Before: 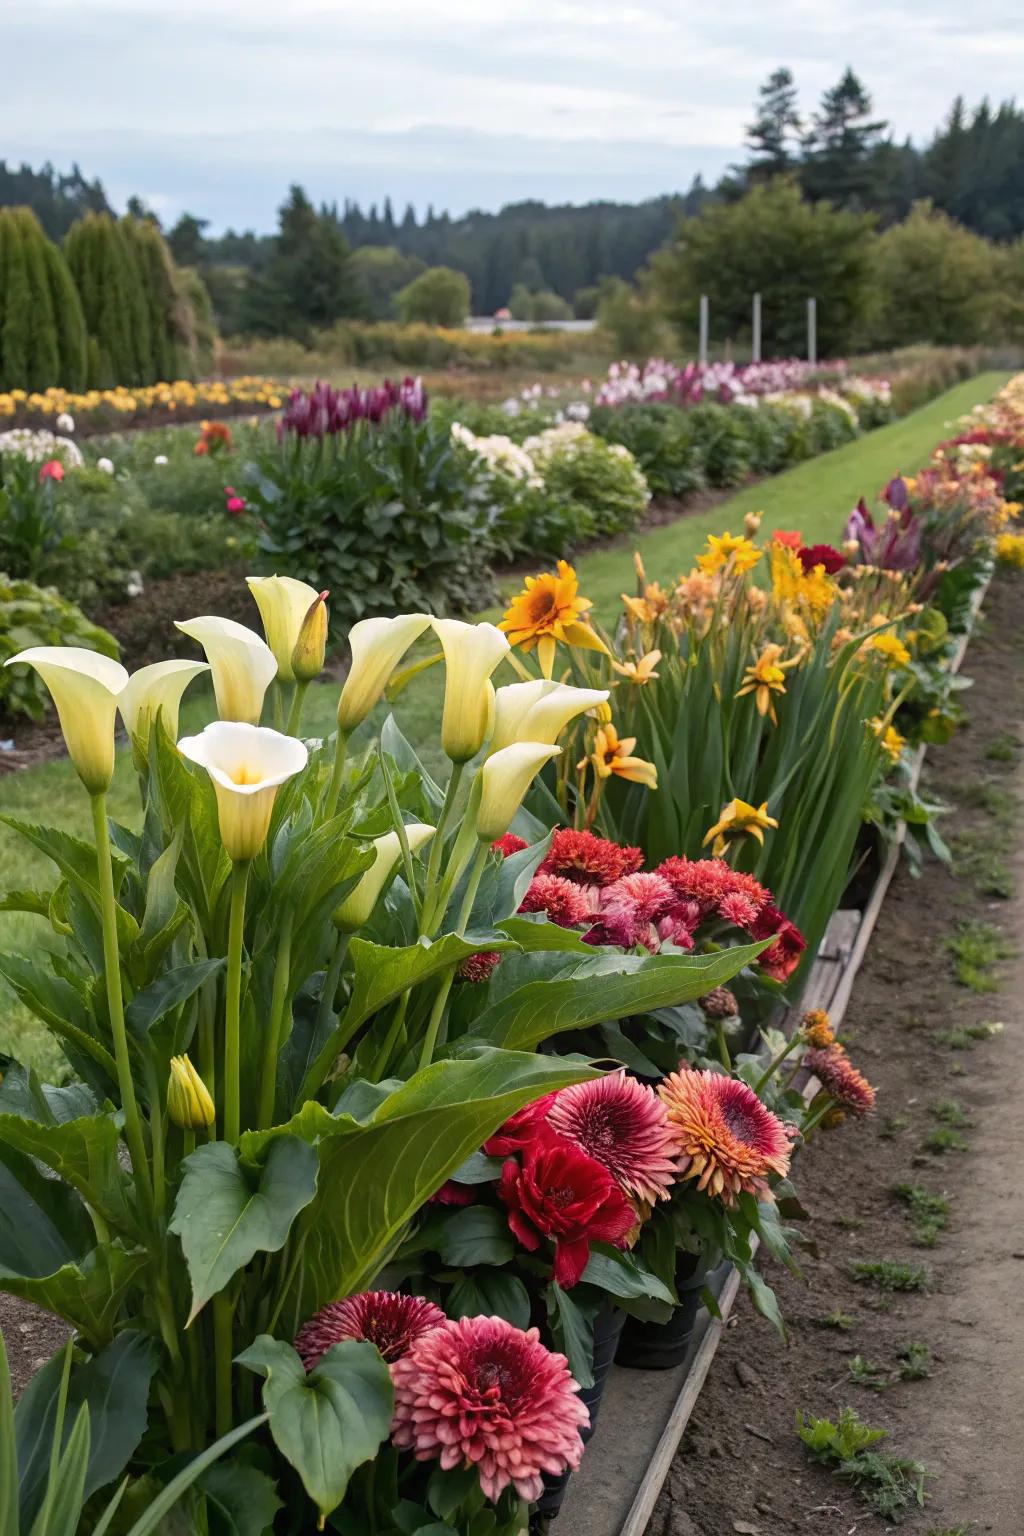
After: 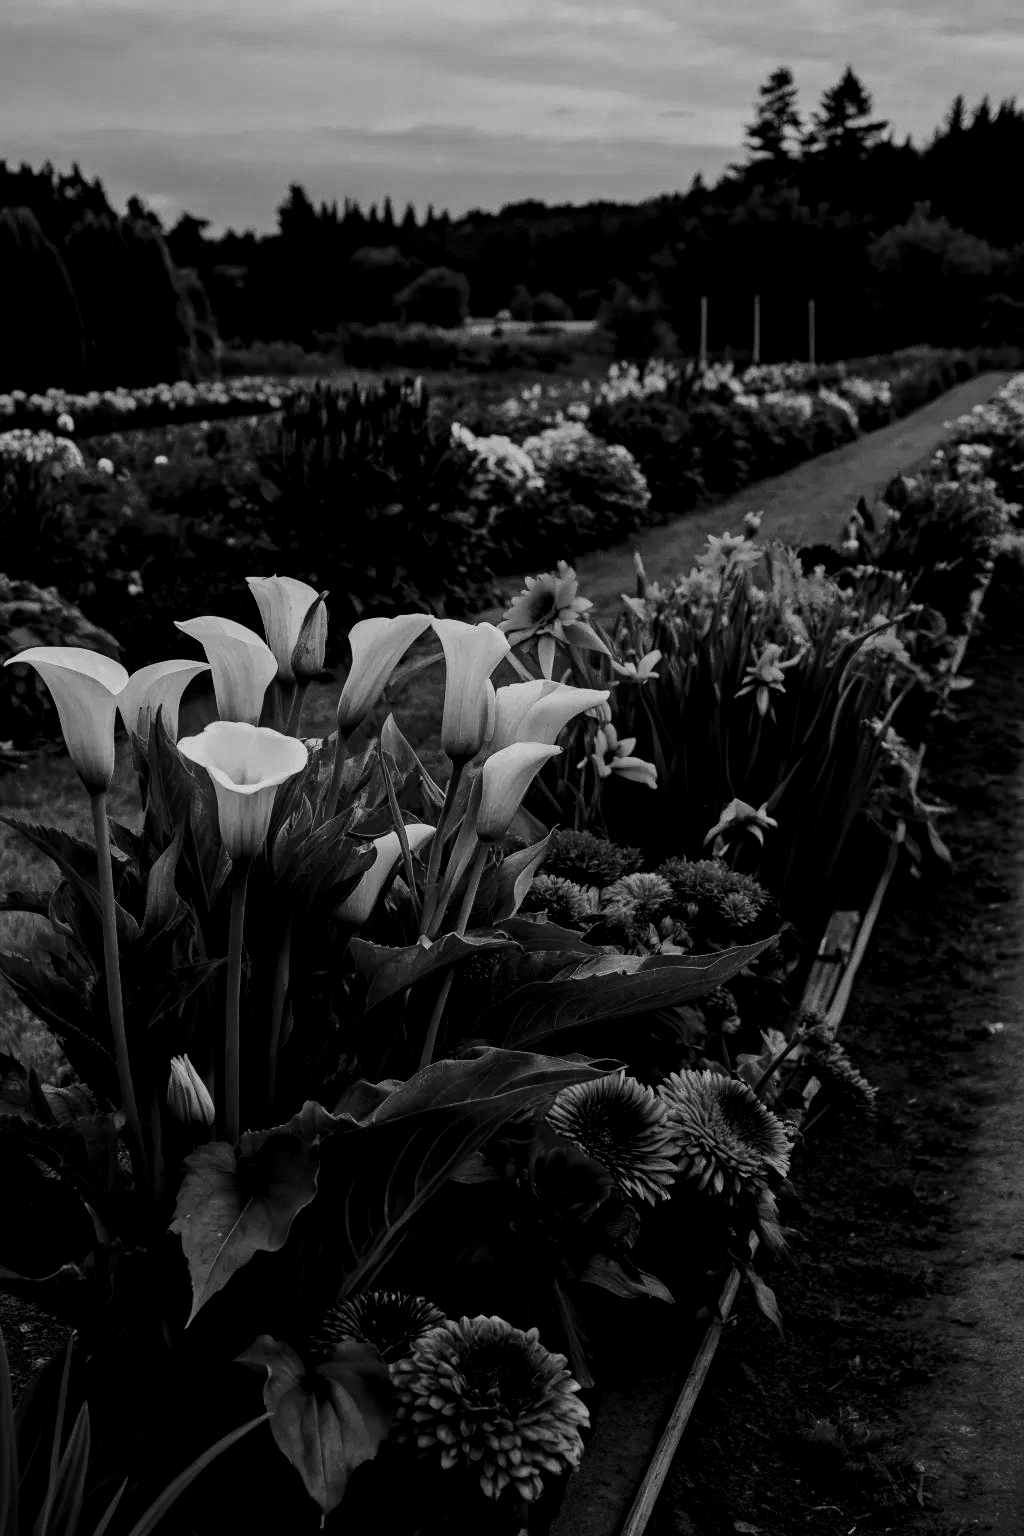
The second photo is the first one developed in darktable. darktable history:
local contrast: detail 135%, midtone range 0.748
contrast brightness saturation: contrast 0.02, brightness -0.991, saturation -0.994
tone equalizer: -8 EV -0.449 EV, -7 EV -0.362 EV, -6 EV -0.362 EV, -5 EV -0.218 EV, -3 EV 0.217 EV, -2 EV 0.363 EV, -1 EV 0.366 EV, +0 EV 0.413 EV, edges refinement/feathering 500, mask exposure compensation -1.57 EV, preserve details no
filmic rgb: black relative exposure -16 EV, white relative exposure 4.91 EV, hardness 6.23
color zones: curves: ch0 [(0, 0.5) (0.143, 0.5) (0.286, 0.5) (0.429, 0.504) (0.571, 0.5) (0.714, 0.509) (0.857, 0.5) (1, 0.5)]; ch1 [(0, 0.425) (0.143, 0.425) (0.286, 0.375) (0.429, 0.405) (0.571, 0.5) (0.714, 0.47) (0.857, 0.425) (1, 0.435)]; ch2 [(0, 0.5) (0.143, 0.5) (0.286, 0.5) (0.429, 0.517) (0.571, 0.5) (0.714, 0.51) (0.857, 0.5) (1, 0.5)]
